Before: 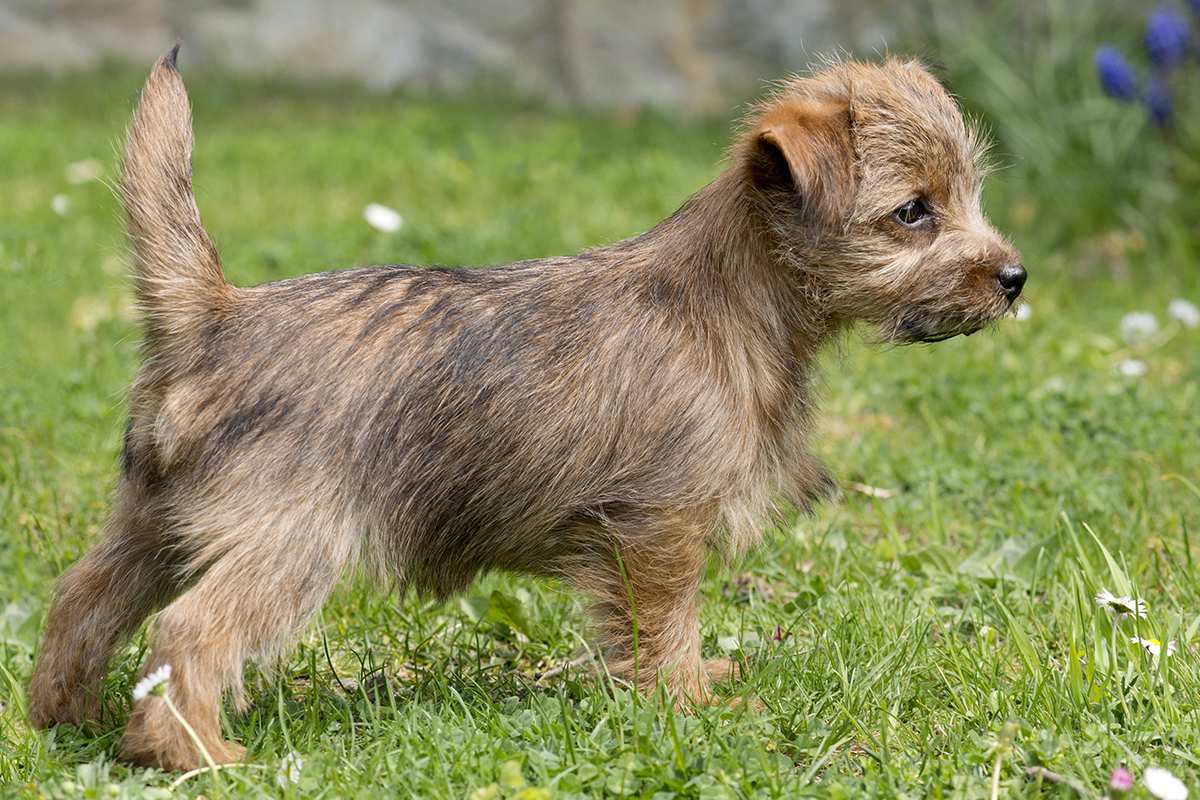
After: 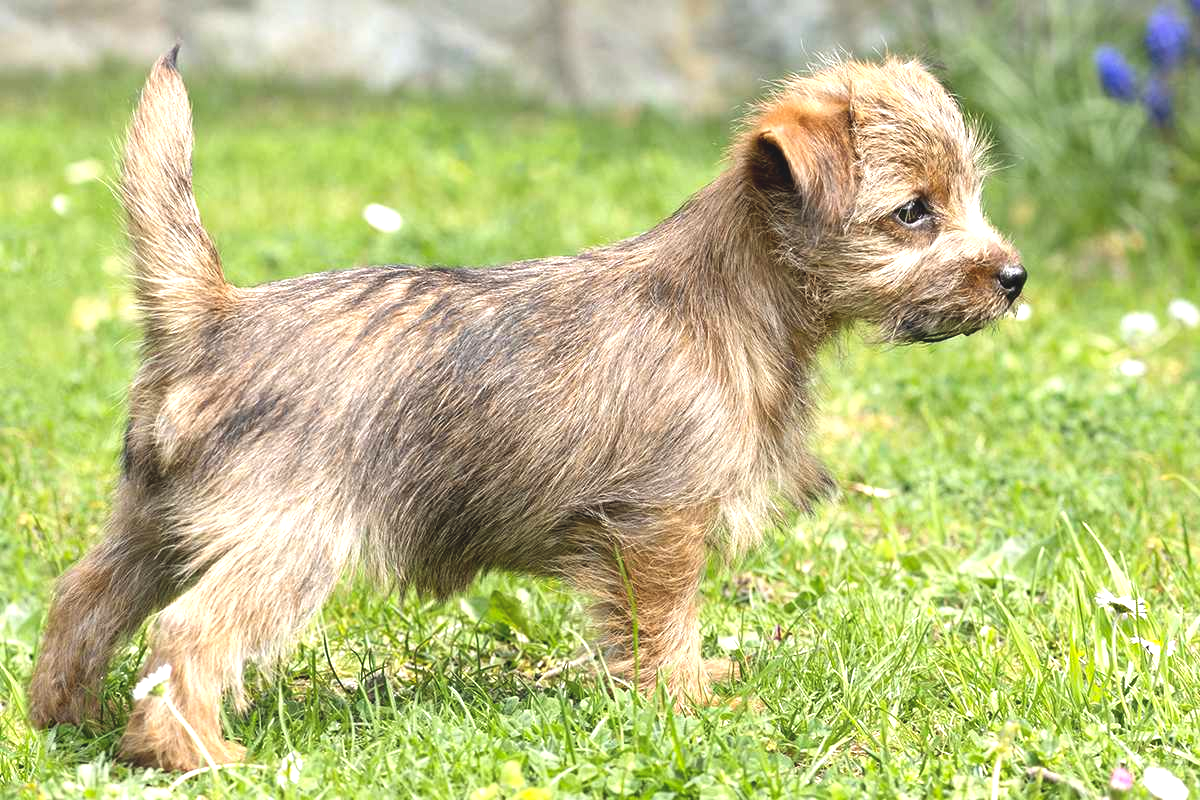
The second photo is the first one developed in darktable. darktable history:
vibrance: vibrance 15%
exposure: black level correction -0.005, exposure 1.002 EV, compensate highlight preservation false
